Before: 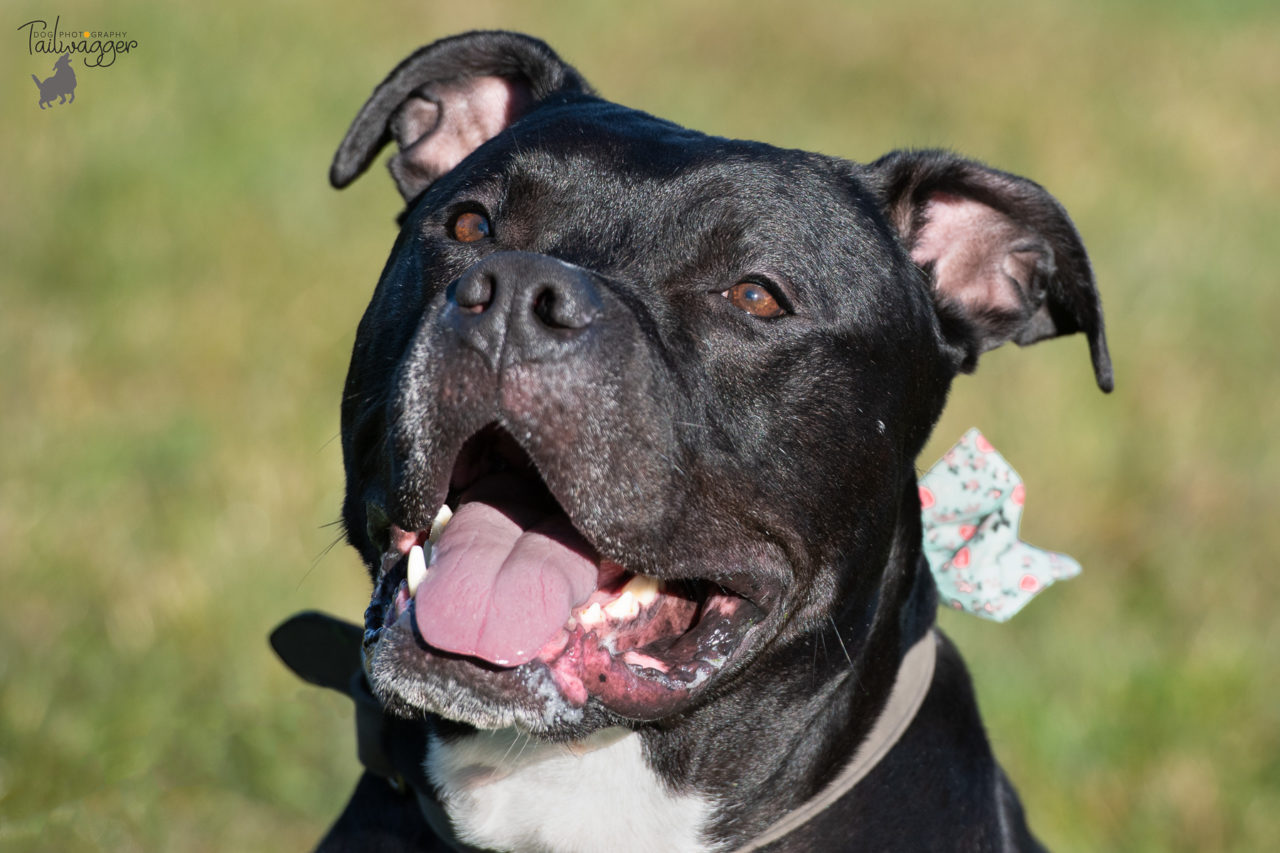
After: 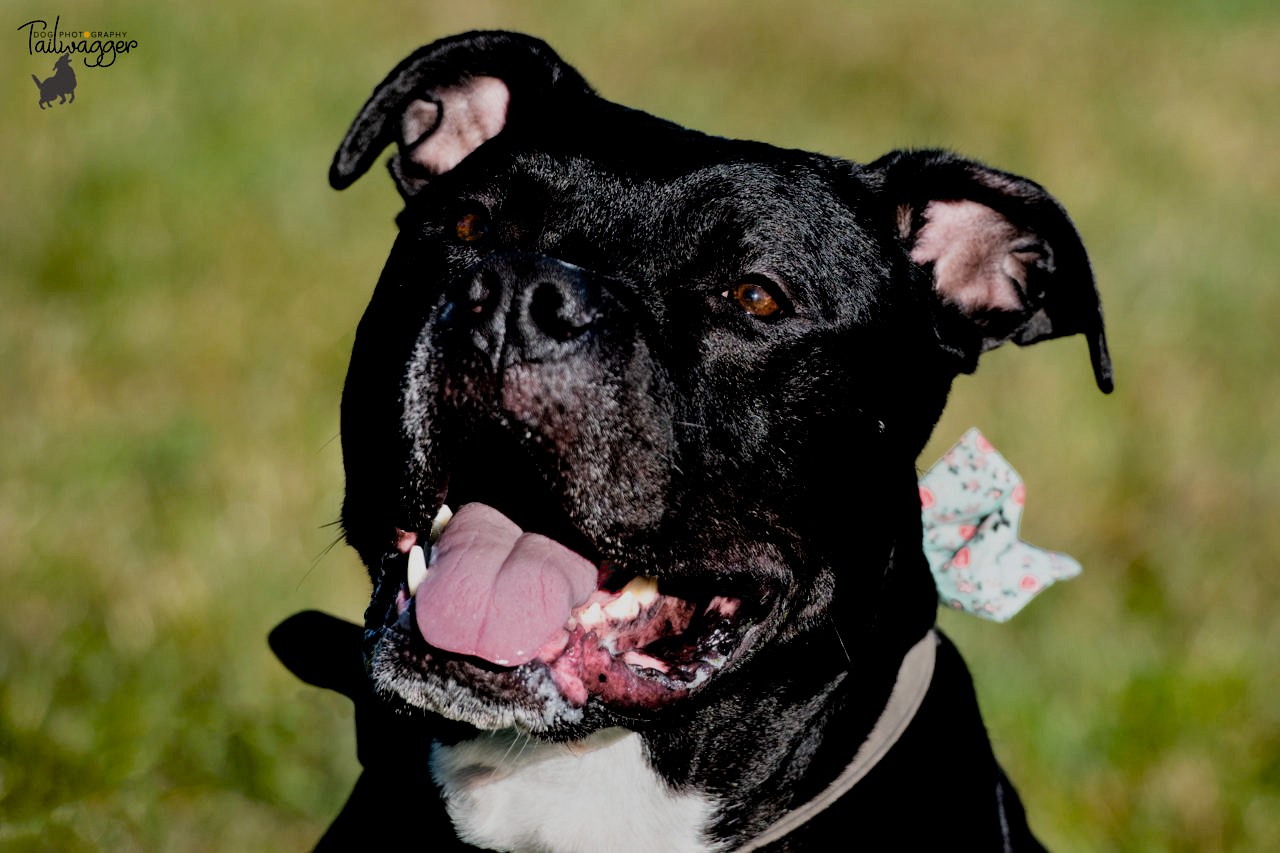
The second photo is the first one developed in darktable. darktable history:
filmic rgb: black relative exposure -5.12 EV, white relative exposure 3.19 EV, hardness 3.46, contrast 1.19, highlights saturation mix -49.31%
exposure: black level correction 0.058, compensate exposure bias true, compensate highlight preservation false
